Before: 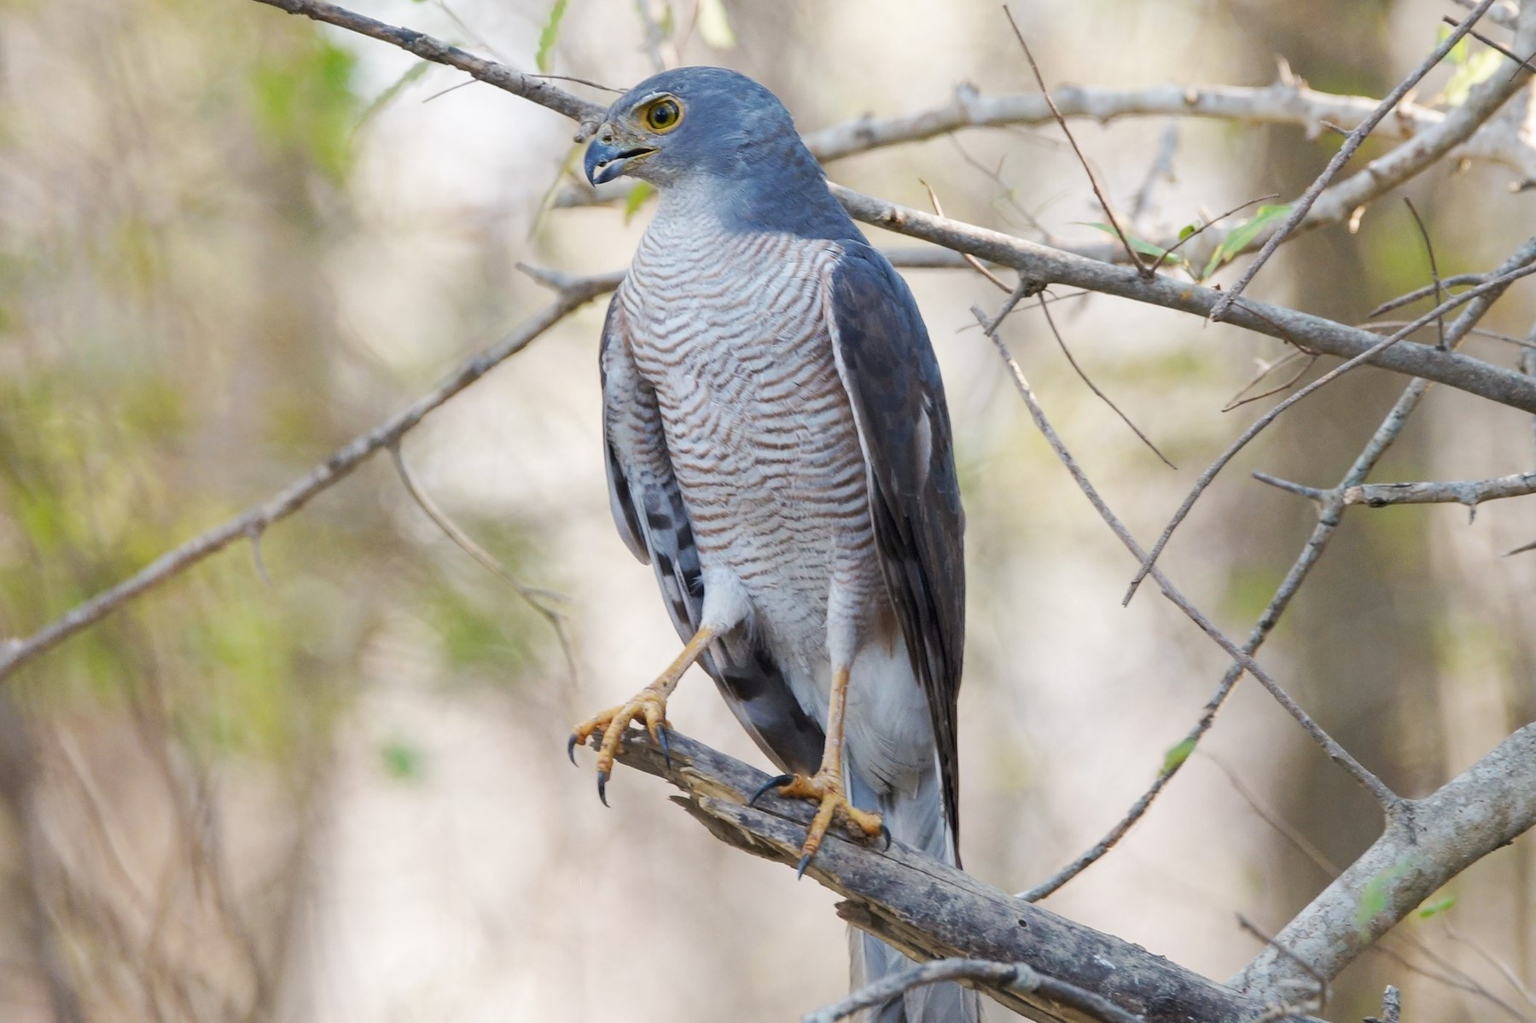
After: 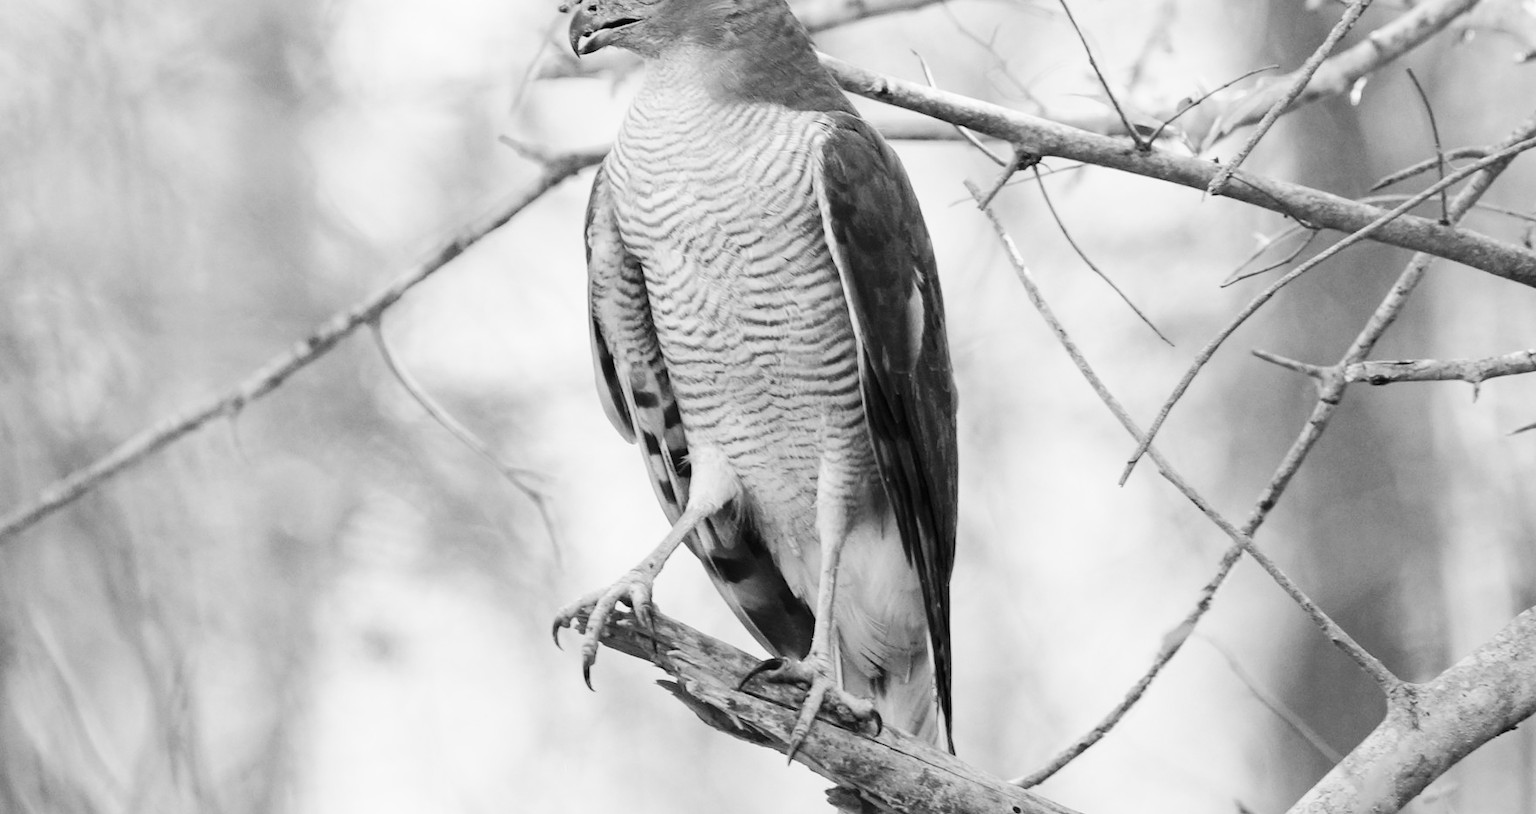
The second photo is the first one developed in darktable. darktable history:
crop and rotate: left 1.814%, top 12.818%, right 0.25%, bottom 9.225%
base curve: curves: ch0 [(0, 0) (0.036, 0.025) (0.121, 0.166) (0.206, 0.329) (0.605, 0.79) (1, 1)], preserve colors none
contrast brightness saturation: saturation -1
